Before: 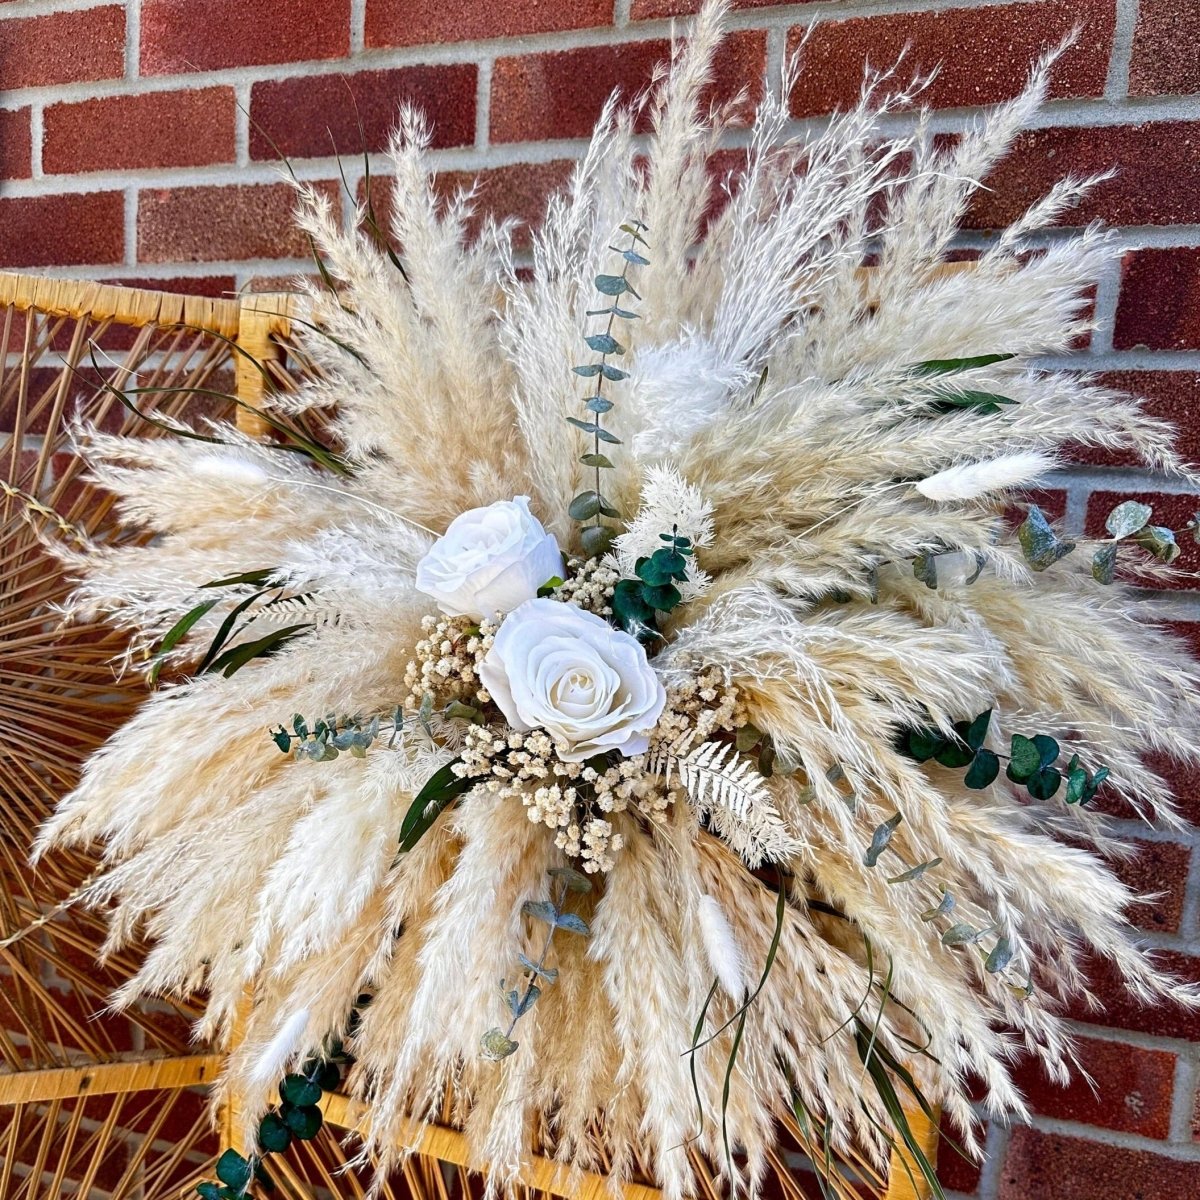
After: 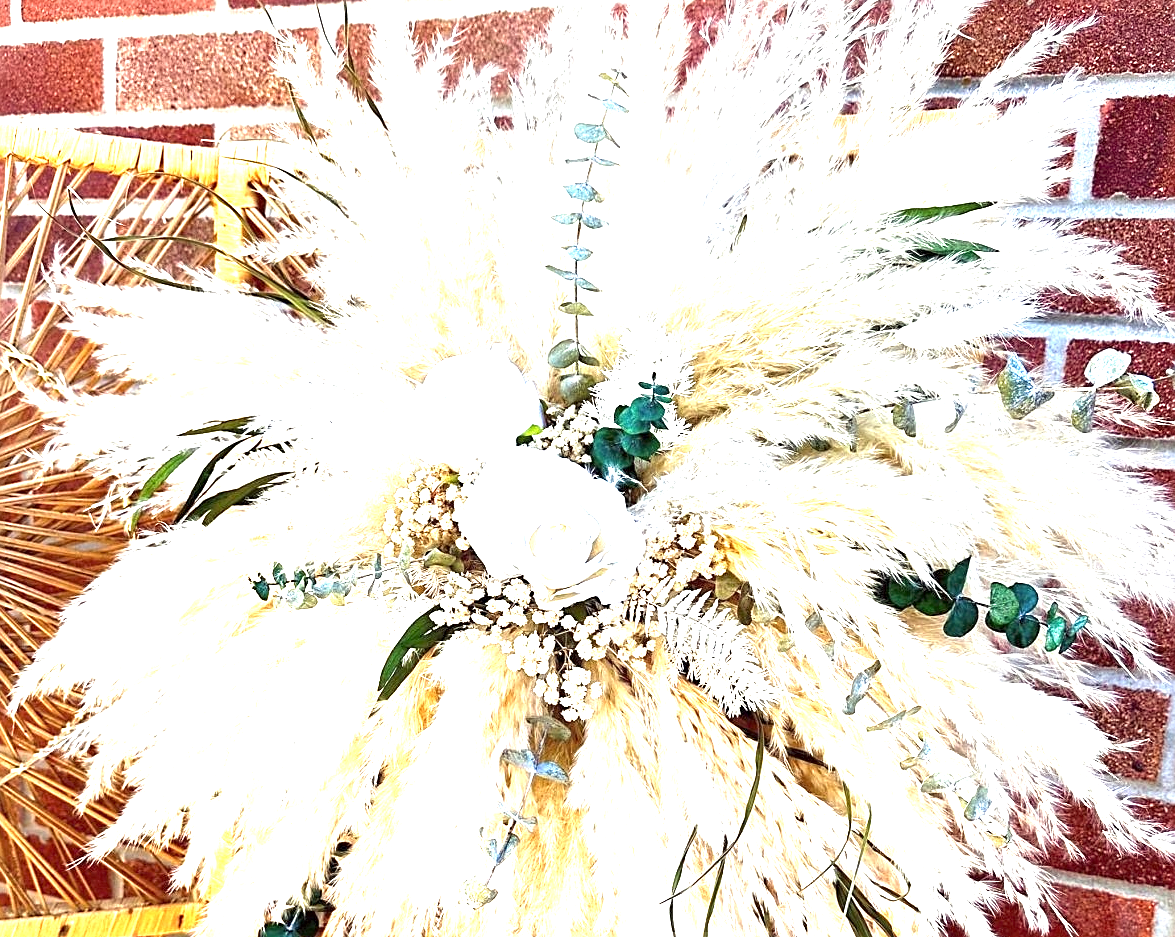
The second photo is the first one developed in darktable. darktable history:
crop and rotate: left 1.826%, top 12.741%, right 0.191%, bottom 9.131%
exposure: exposure 2.012 EV, compensate highlight preservation false
sharpen: on, module defaults
color zones: curves: ch0 [(0, 0.5) (0.143, 0.52) (0.286, 0.5) (0.429, 0.5) (0.571, 0.5) (0.714, 0.5) (0.857, 0.5) (1, 0.5)]; ch1 [(0, 0.489) (0.155, 0.45) (0.286, 0.466) (0.429, 0.5) (0.571, 0.5) (0.714, 0.5) (0.857, 0.5) (1, 0.489)]
color correction: highlights a* -1.11, highlights b* 4.54, shadows a* 3.51
shadows and highlights: shadows 30.83, highlights 1.59, highlights color adjustment 42.3%, soften with gaussian
